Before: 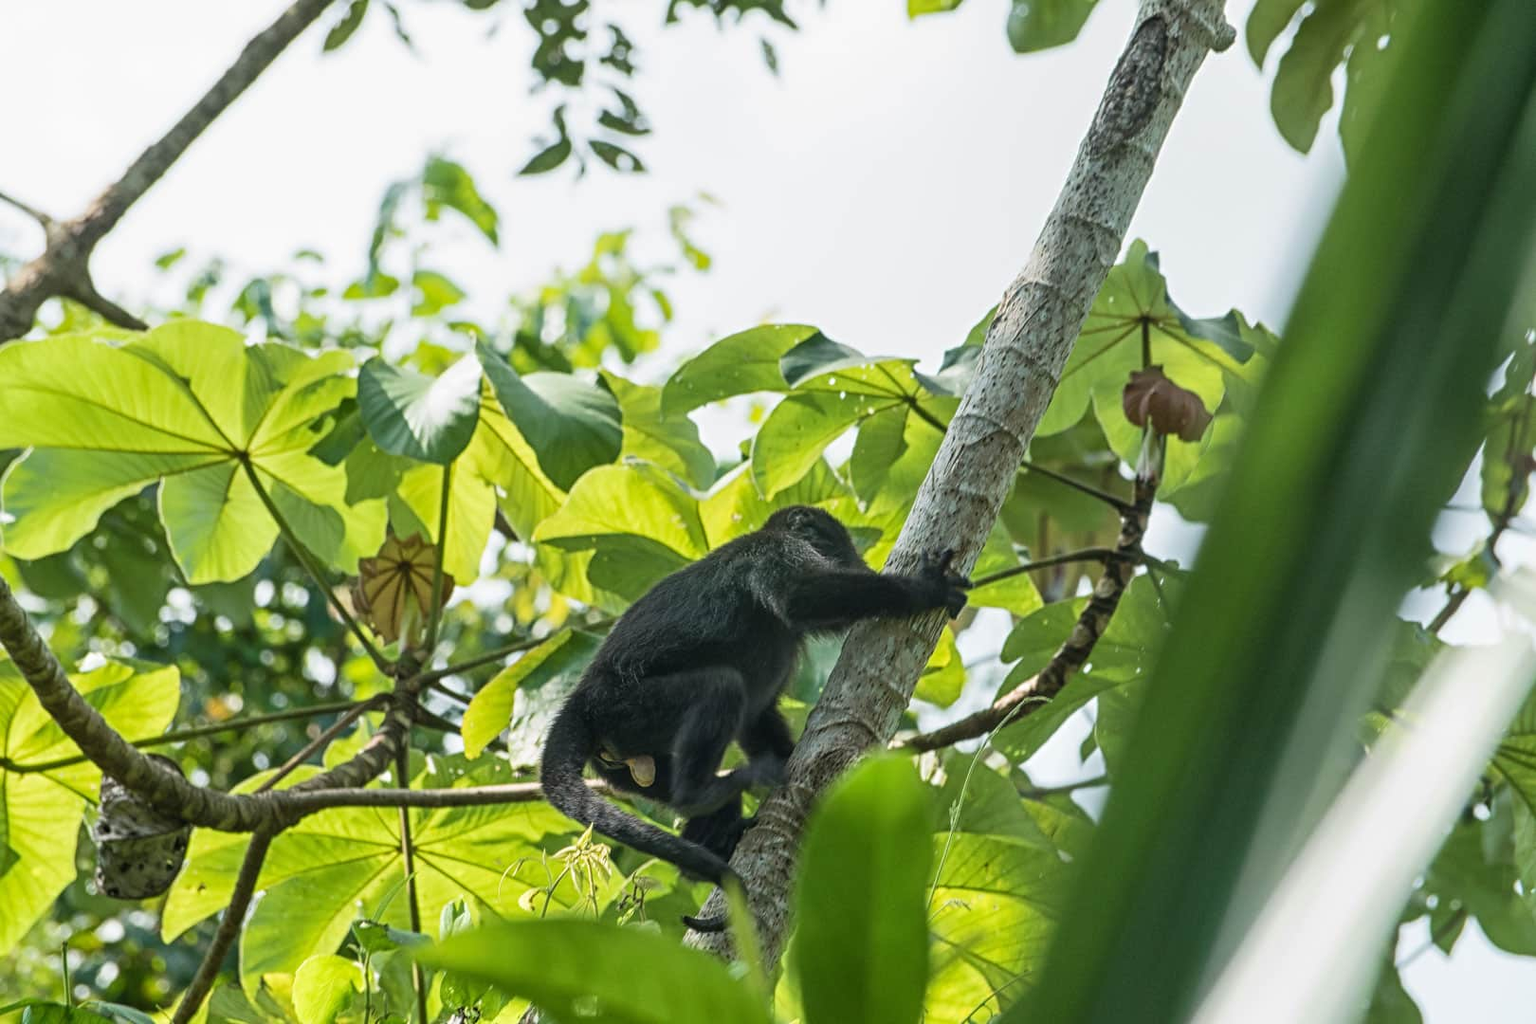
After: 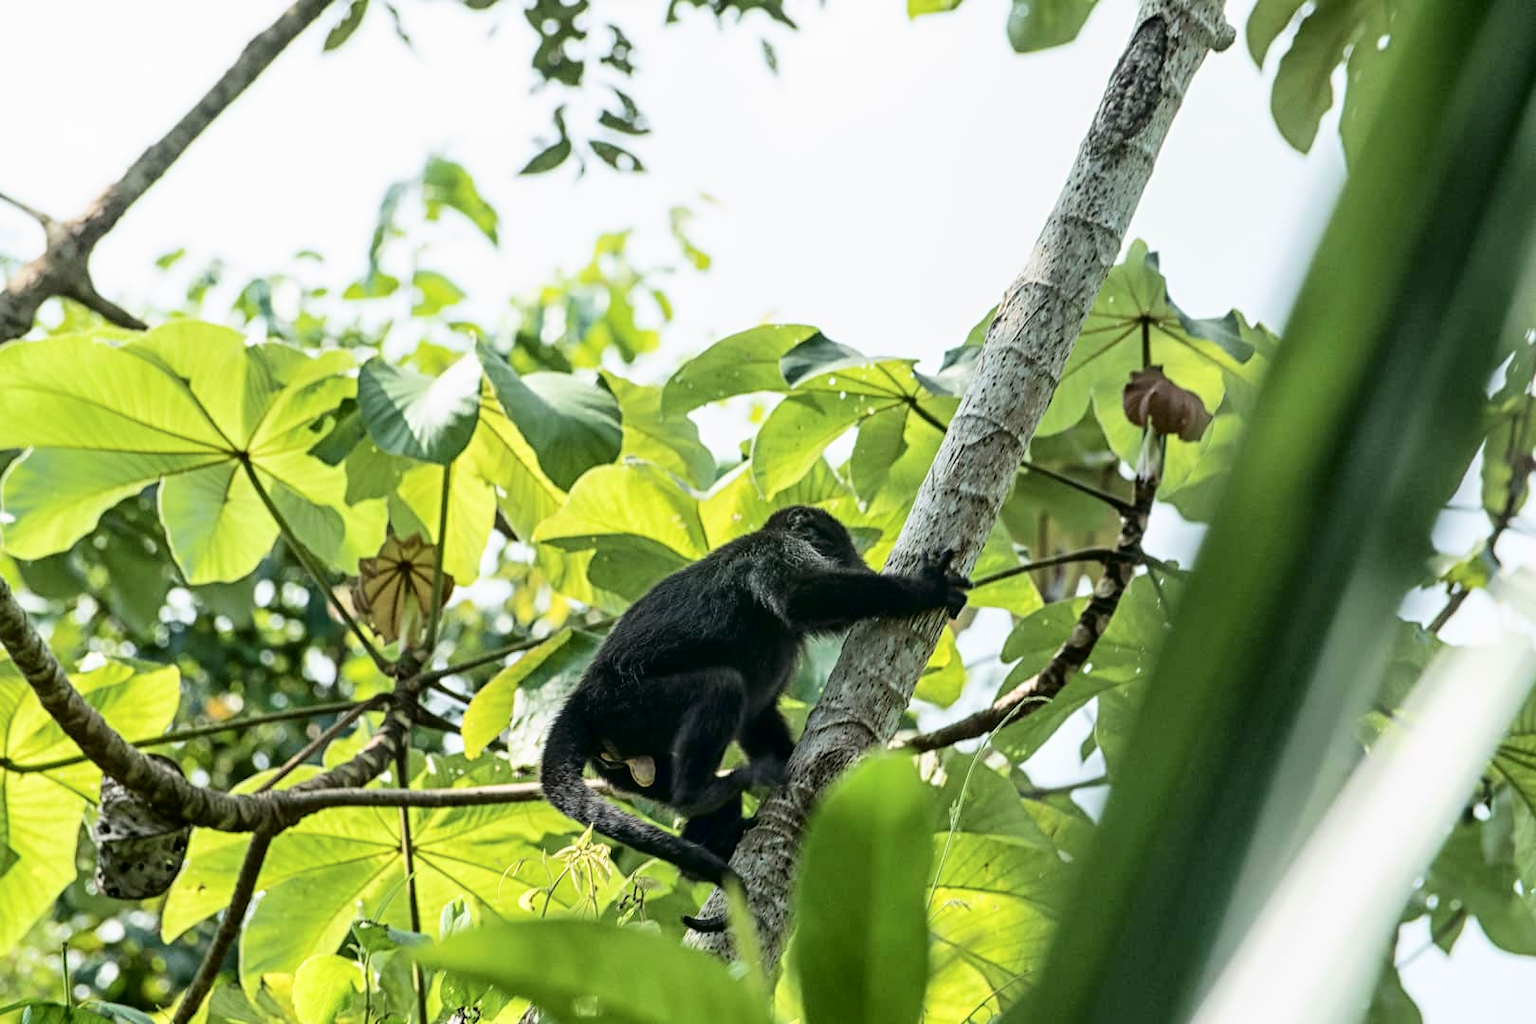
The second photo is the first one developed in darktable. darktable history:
tone curve: curves: ch0 [(0, 0) (0.003, 0) (0.011, 0.002) (0.025, 0.004) (0.044, 0.007) (0.069, 0.015) (0.1, 0.025) (0.136, 0.04) (0.177, 0.09) (0.224, 0.152) (0.277, 0.239) (0.335, 0.335) (0.399, 0.43) (0.468, 0.524) (0.543, 0.621) (0.623, 0.712) (0.709, 0.789) (0.801, 0.871) (0.898, 0.951) (1, 1)], color space Lab, independent channels, preserve colors none
